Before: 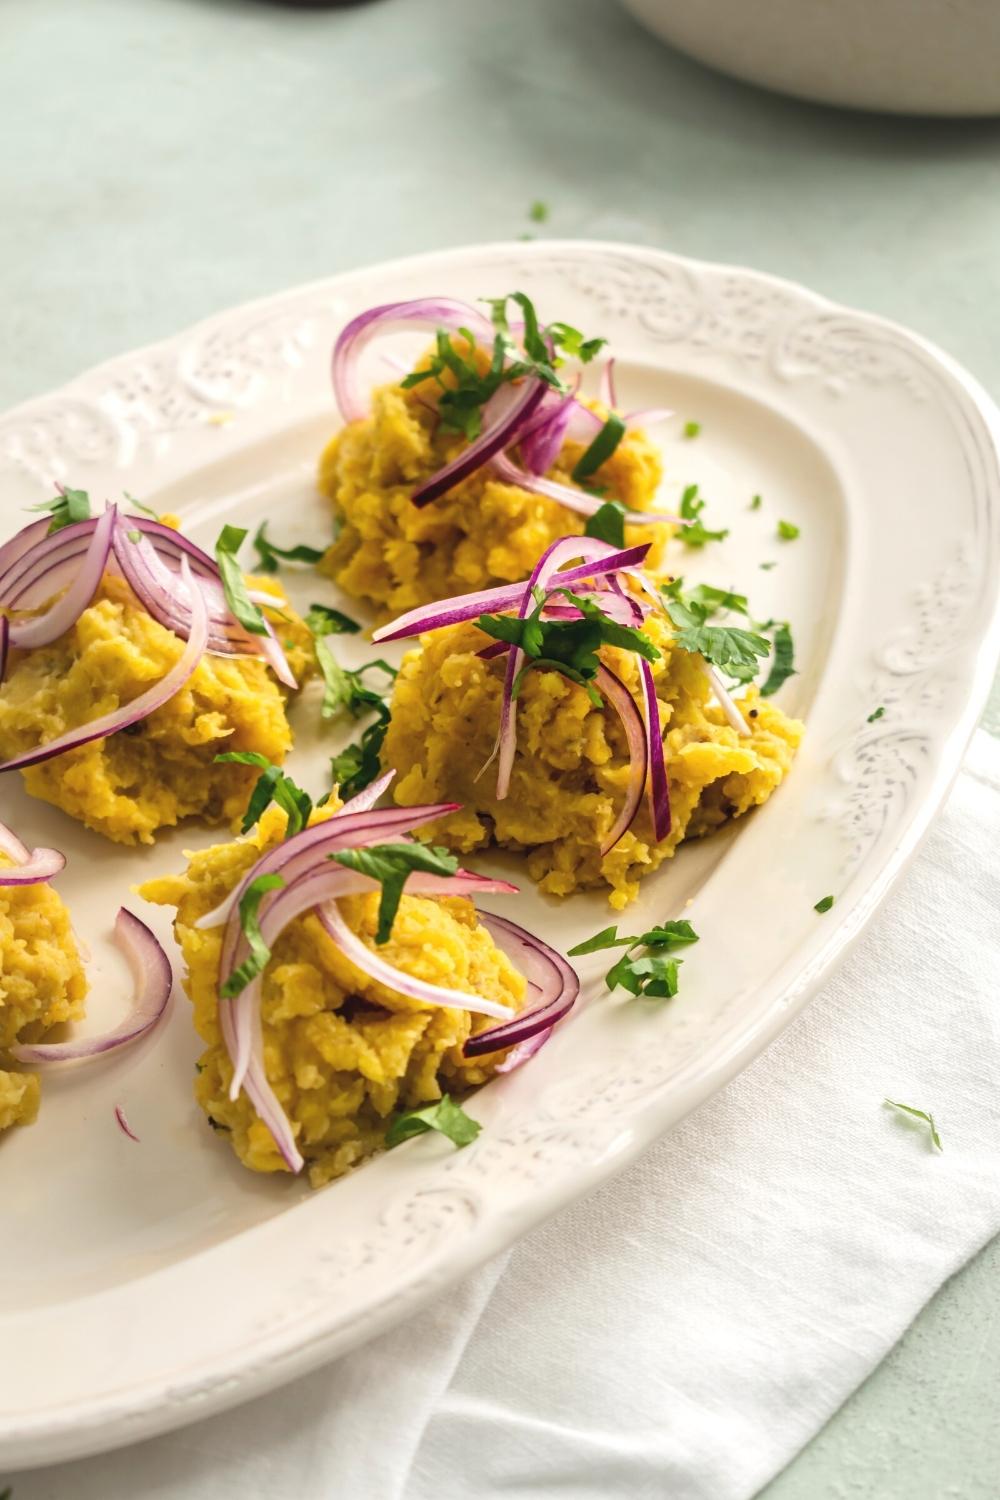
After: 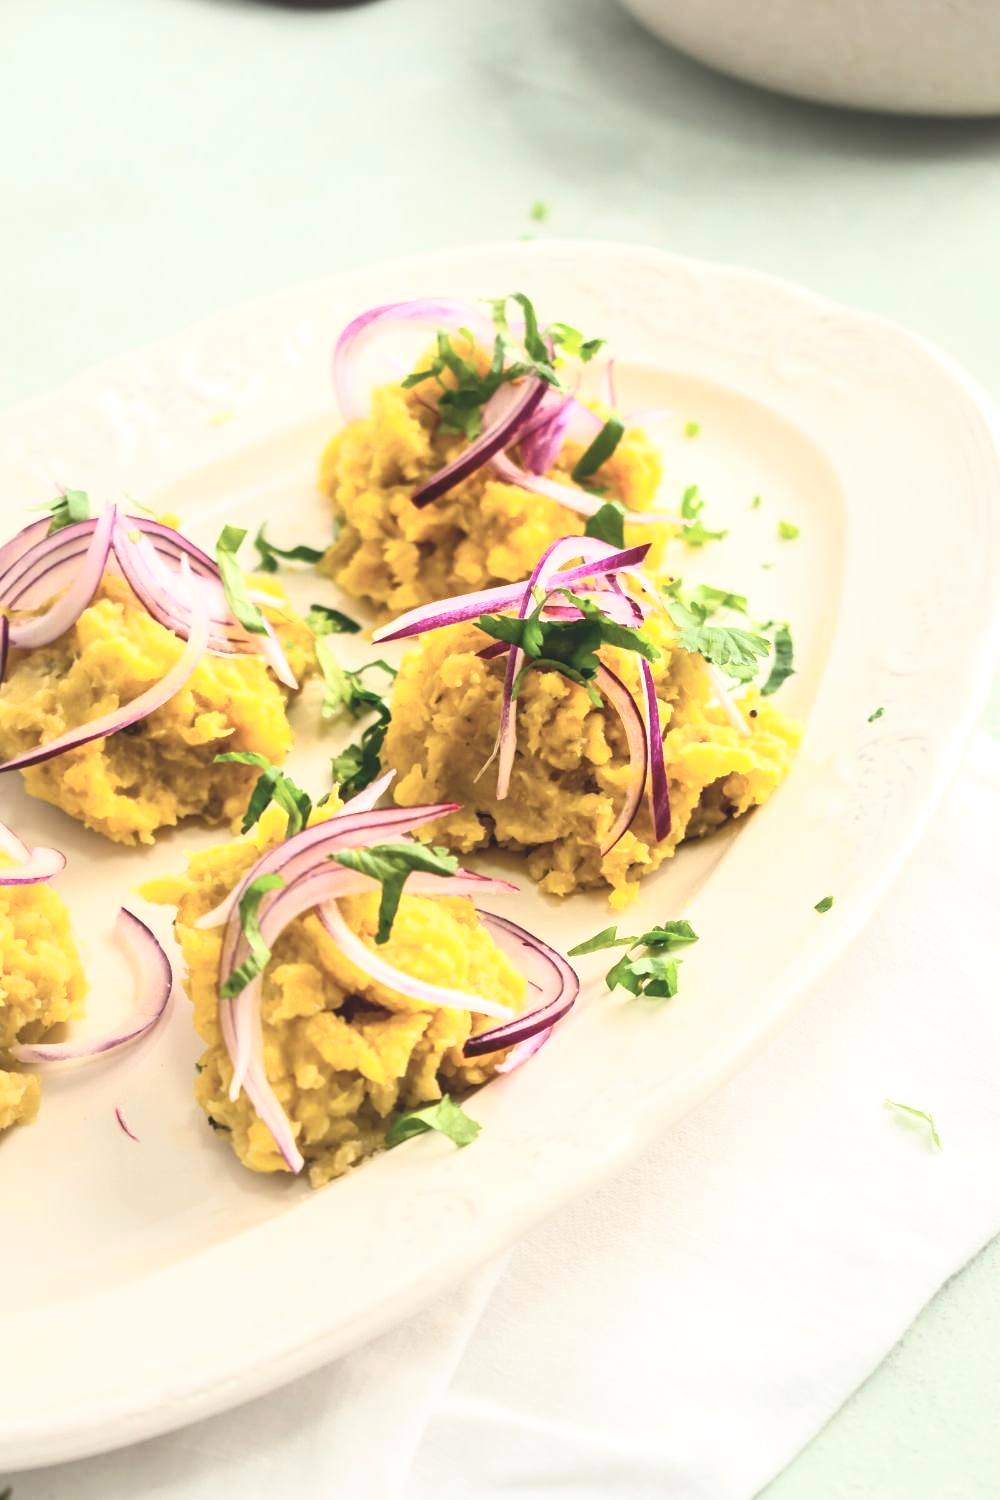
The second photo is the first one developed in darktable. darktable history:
contrast brightness saturation: contrast 0.387, brightness 0.539
